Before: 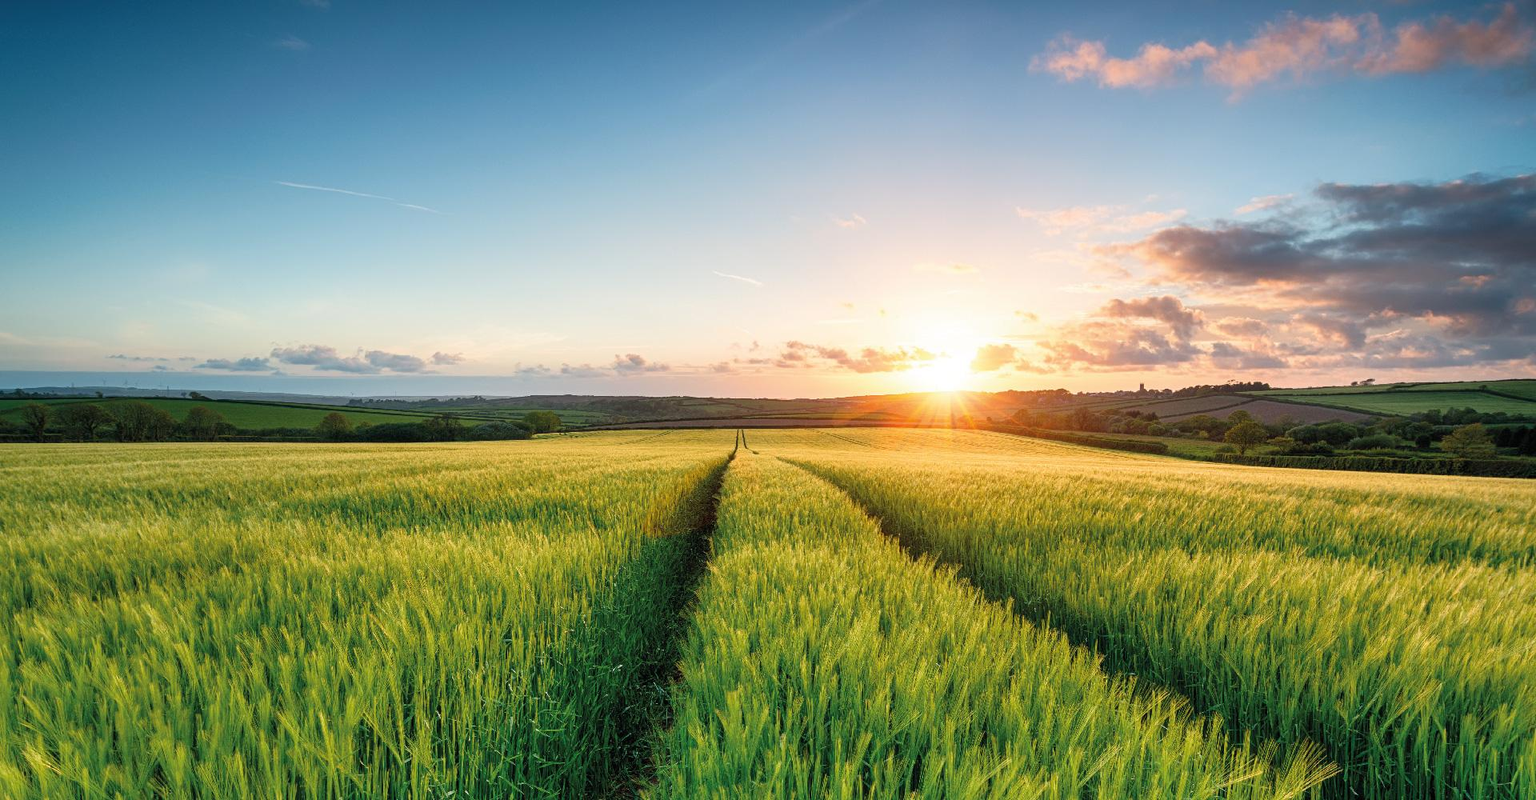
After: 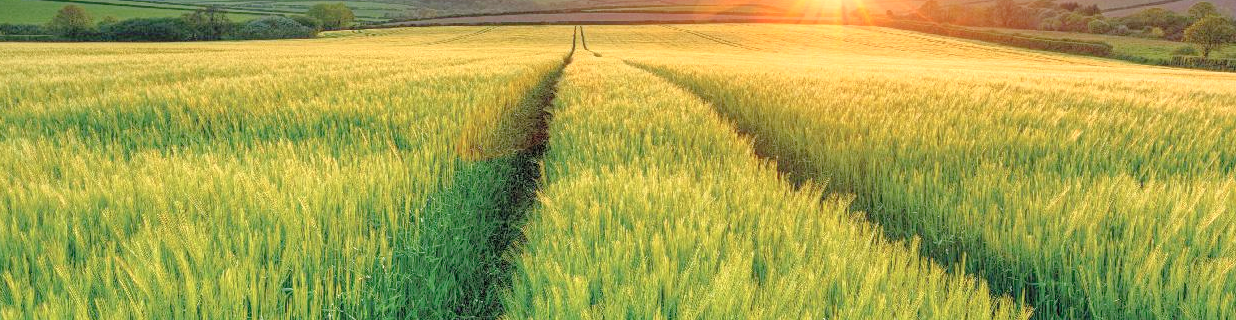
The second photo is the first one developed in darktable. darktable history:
contrast brightness saturation: contrast 0.14, brightness 0.21
tone curve: curves: ch0 [(0, 0) (0.004, 0.008) (0.077, 0.156) (0.169, 0.29) (0.774, 0.774) (1, 1)], color space Lab, linked channels, preserve colors none
crop: left 18.091%, top 51.13%, right 17.525%, bottom 16.85%
local contrast: on, module defaults
